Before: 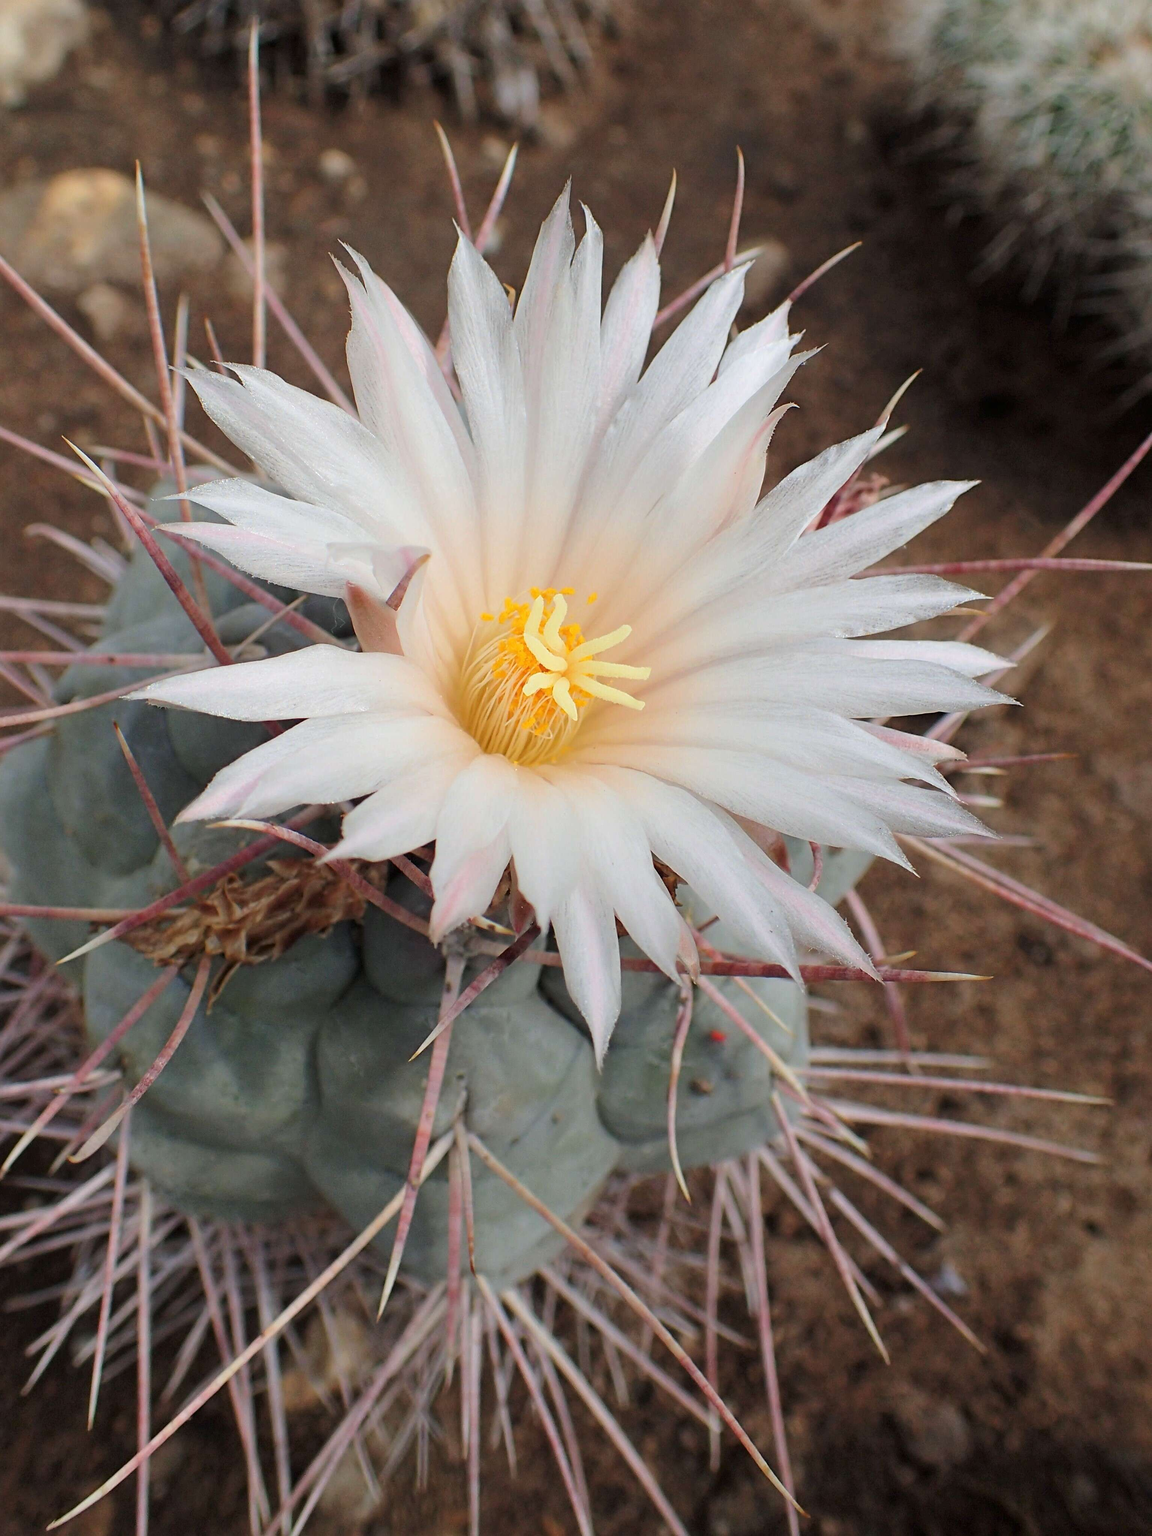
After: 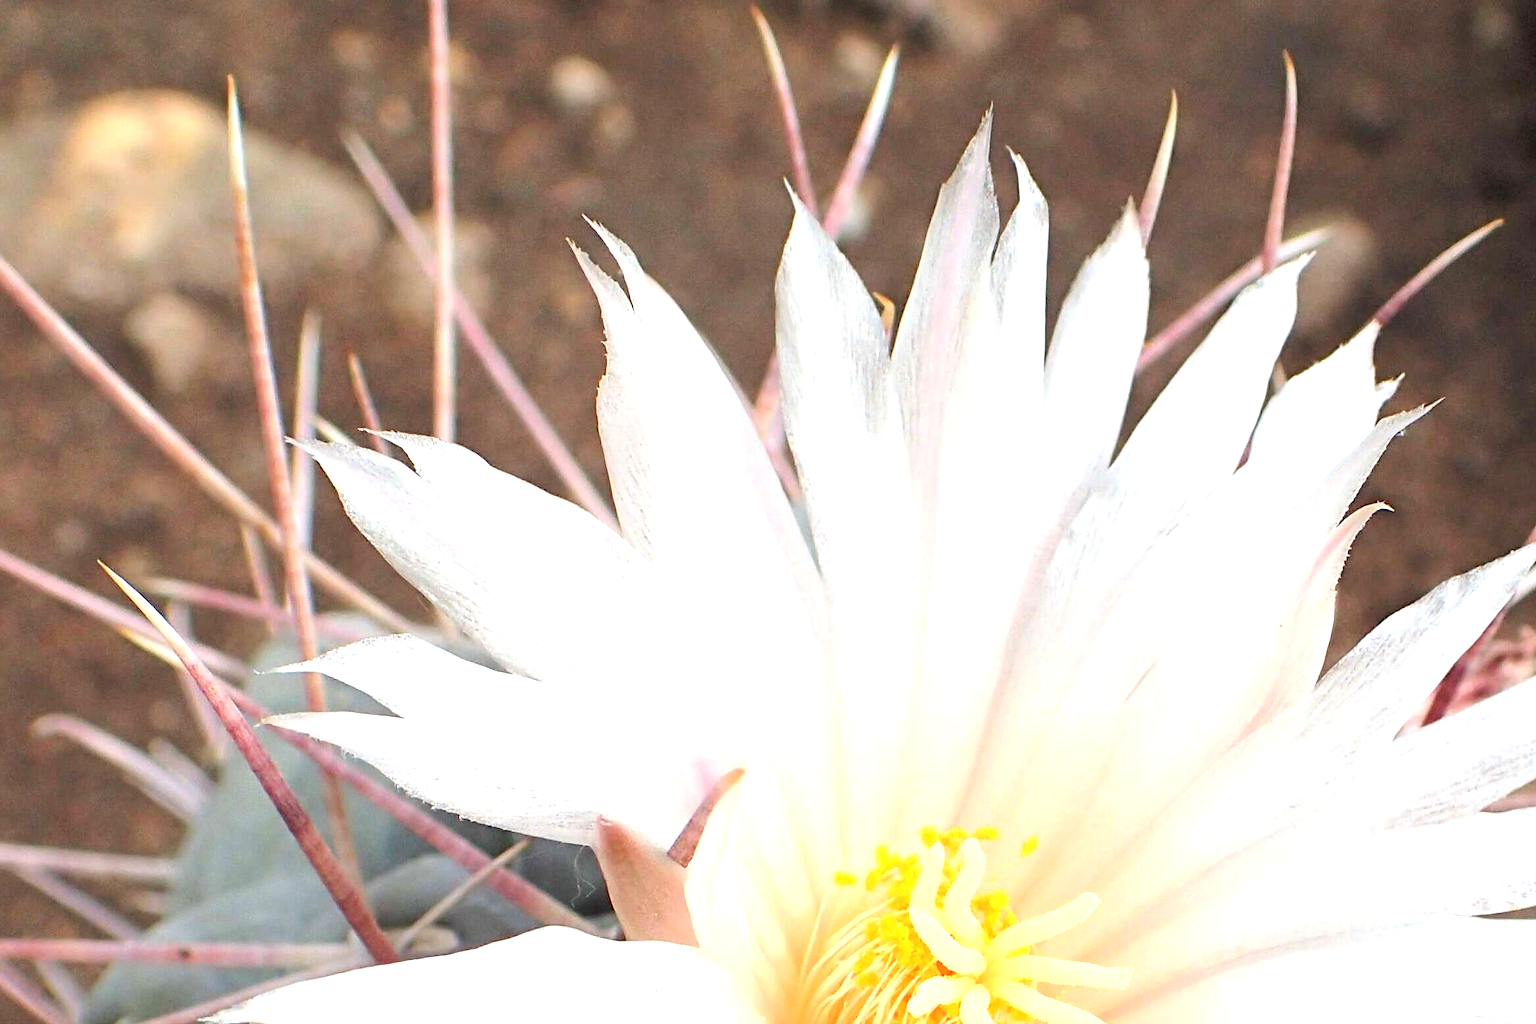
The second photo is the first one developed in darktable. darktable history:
exposure: exposure 0.99 EV, compensate highlight preservation false
crop: left 0.564%, top 7.638%, right 23.542%, bottom 54.409%
